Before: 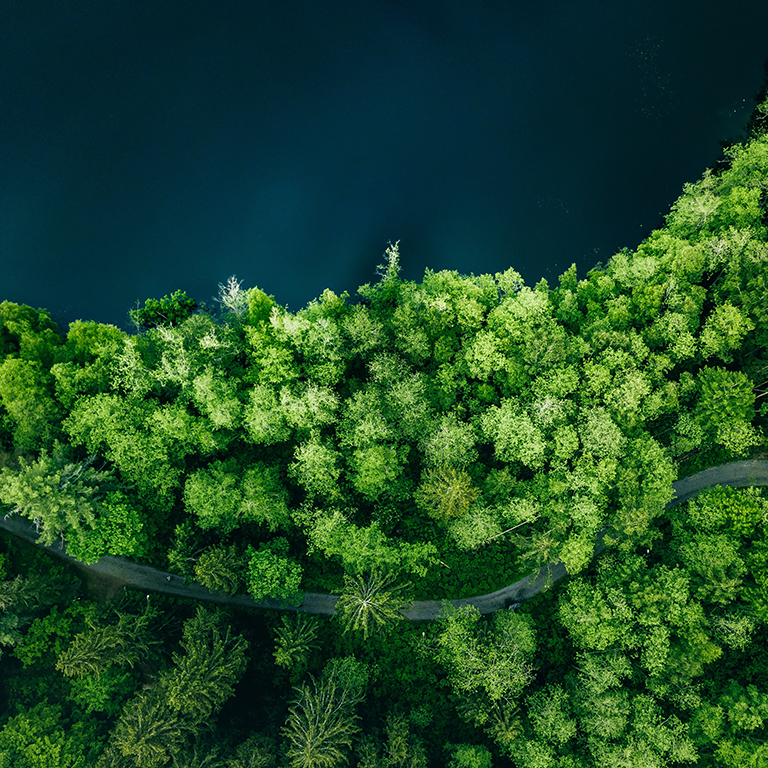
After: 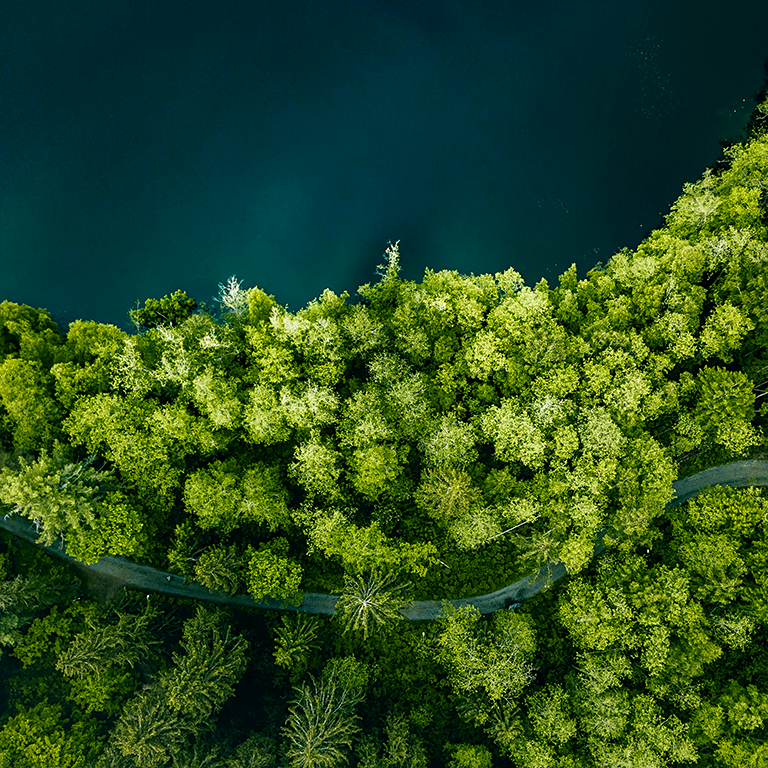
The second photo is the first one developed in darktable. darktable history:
local contrast: highlights 102%, shadows 101%, detail 119%, midtone range 0.2
sharpen: amount 0.201
color zones: curves: ch0 [(0.254, 0.492) (0.724, 0.62)]; ch1 [(0.25, 0.528) (0.719, 0.796)]; ch2 [(0, 0.472) (0.25, 0.5) (0.73, 0.184)]
